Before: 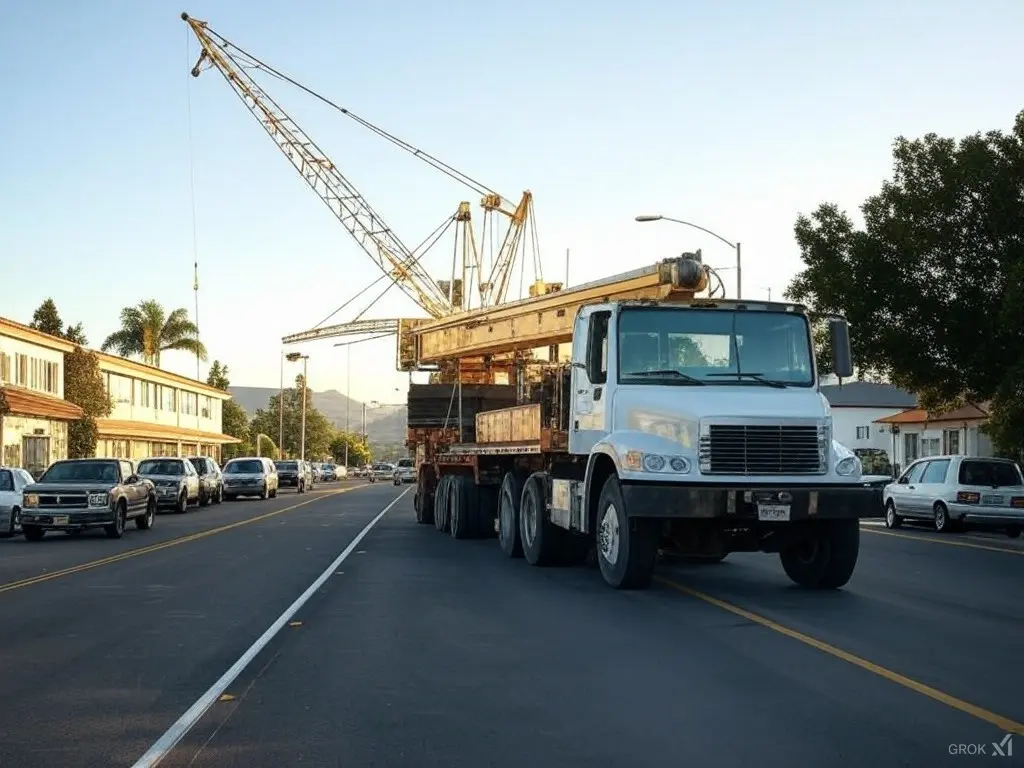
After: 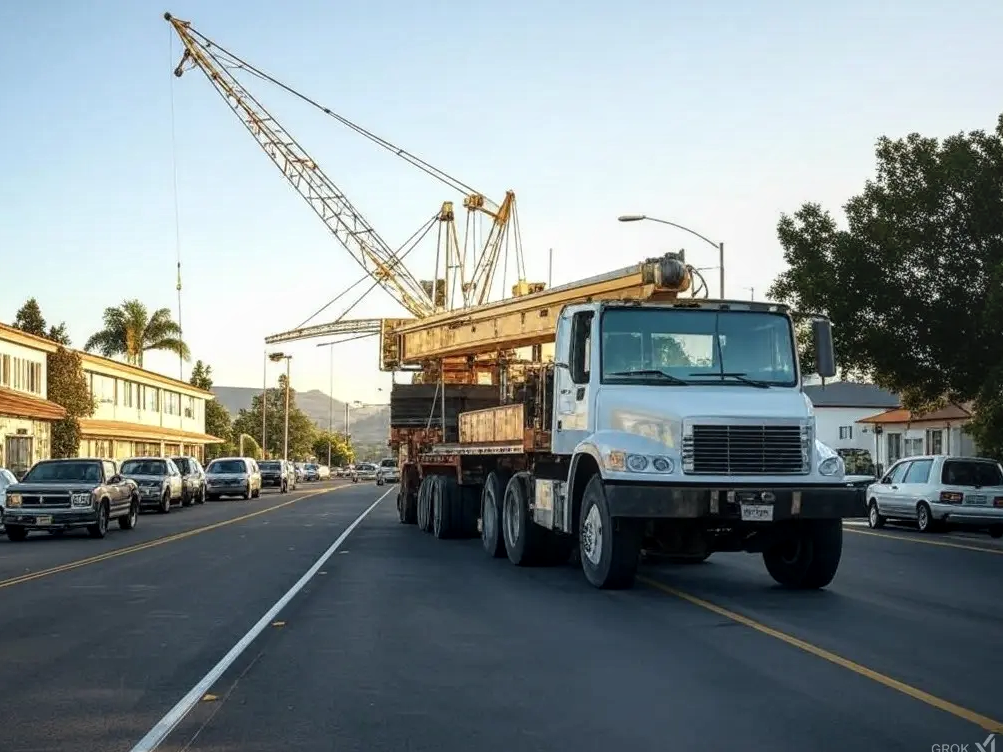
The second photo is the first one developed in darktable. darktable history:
local contrast: on, module defaults
crop: left 1.679%, right 0.283%, bottom 1.968%
